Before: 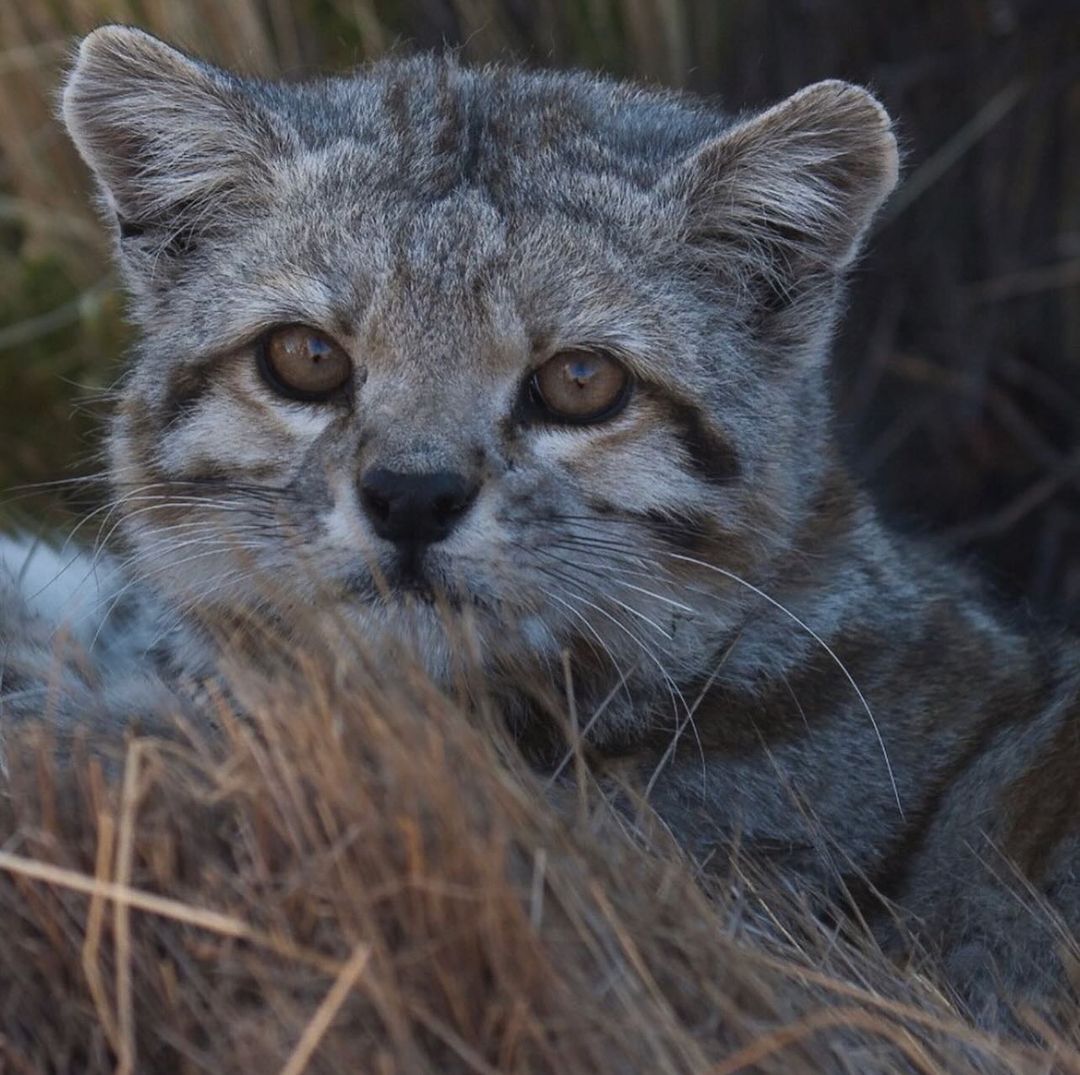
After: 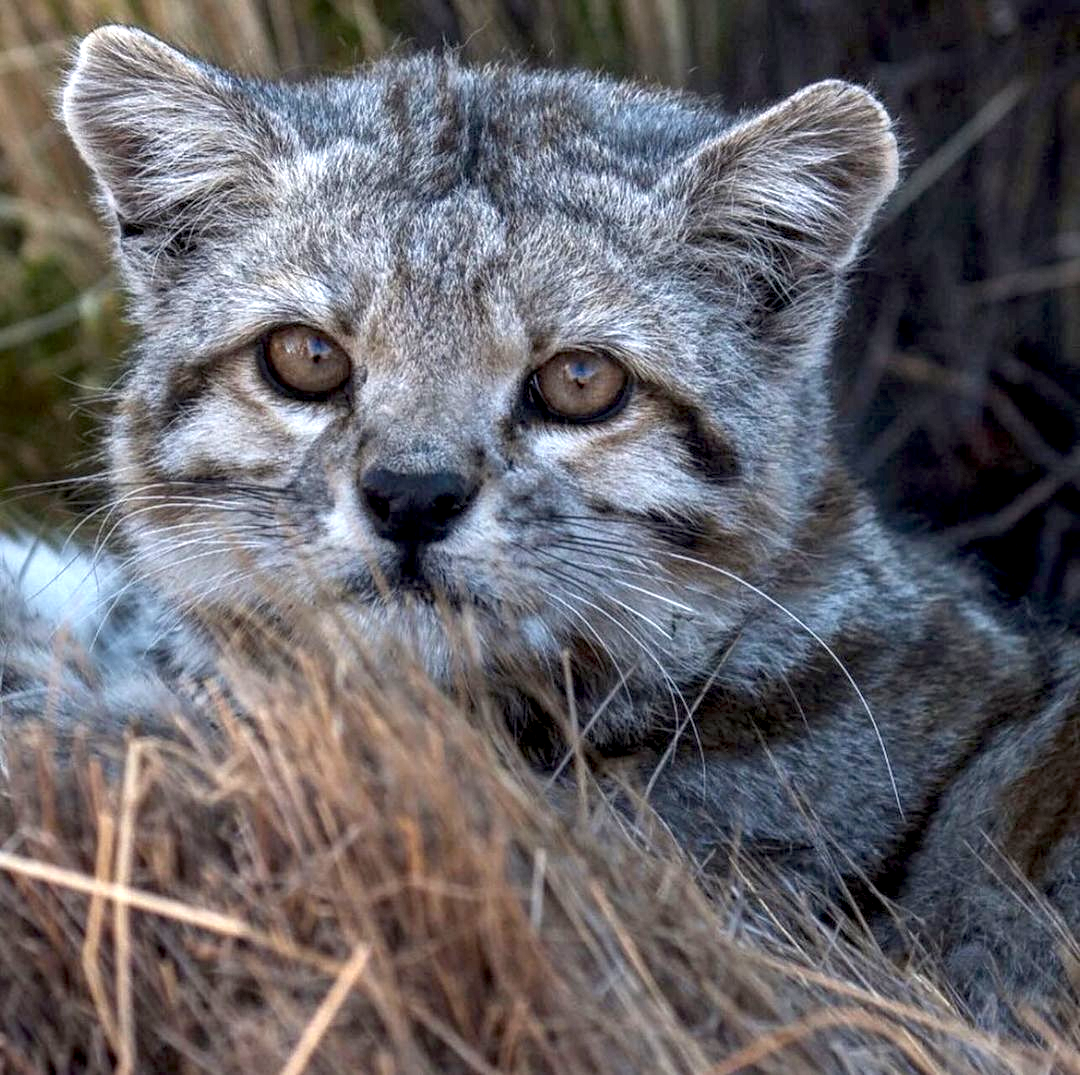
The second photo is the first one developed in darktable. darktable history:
local contrast: highlights 61%, detail 143%, midtone range 0.429
exposure: black level correction 0.008, exposure 0.97 EV, compensate highlight preservation false
